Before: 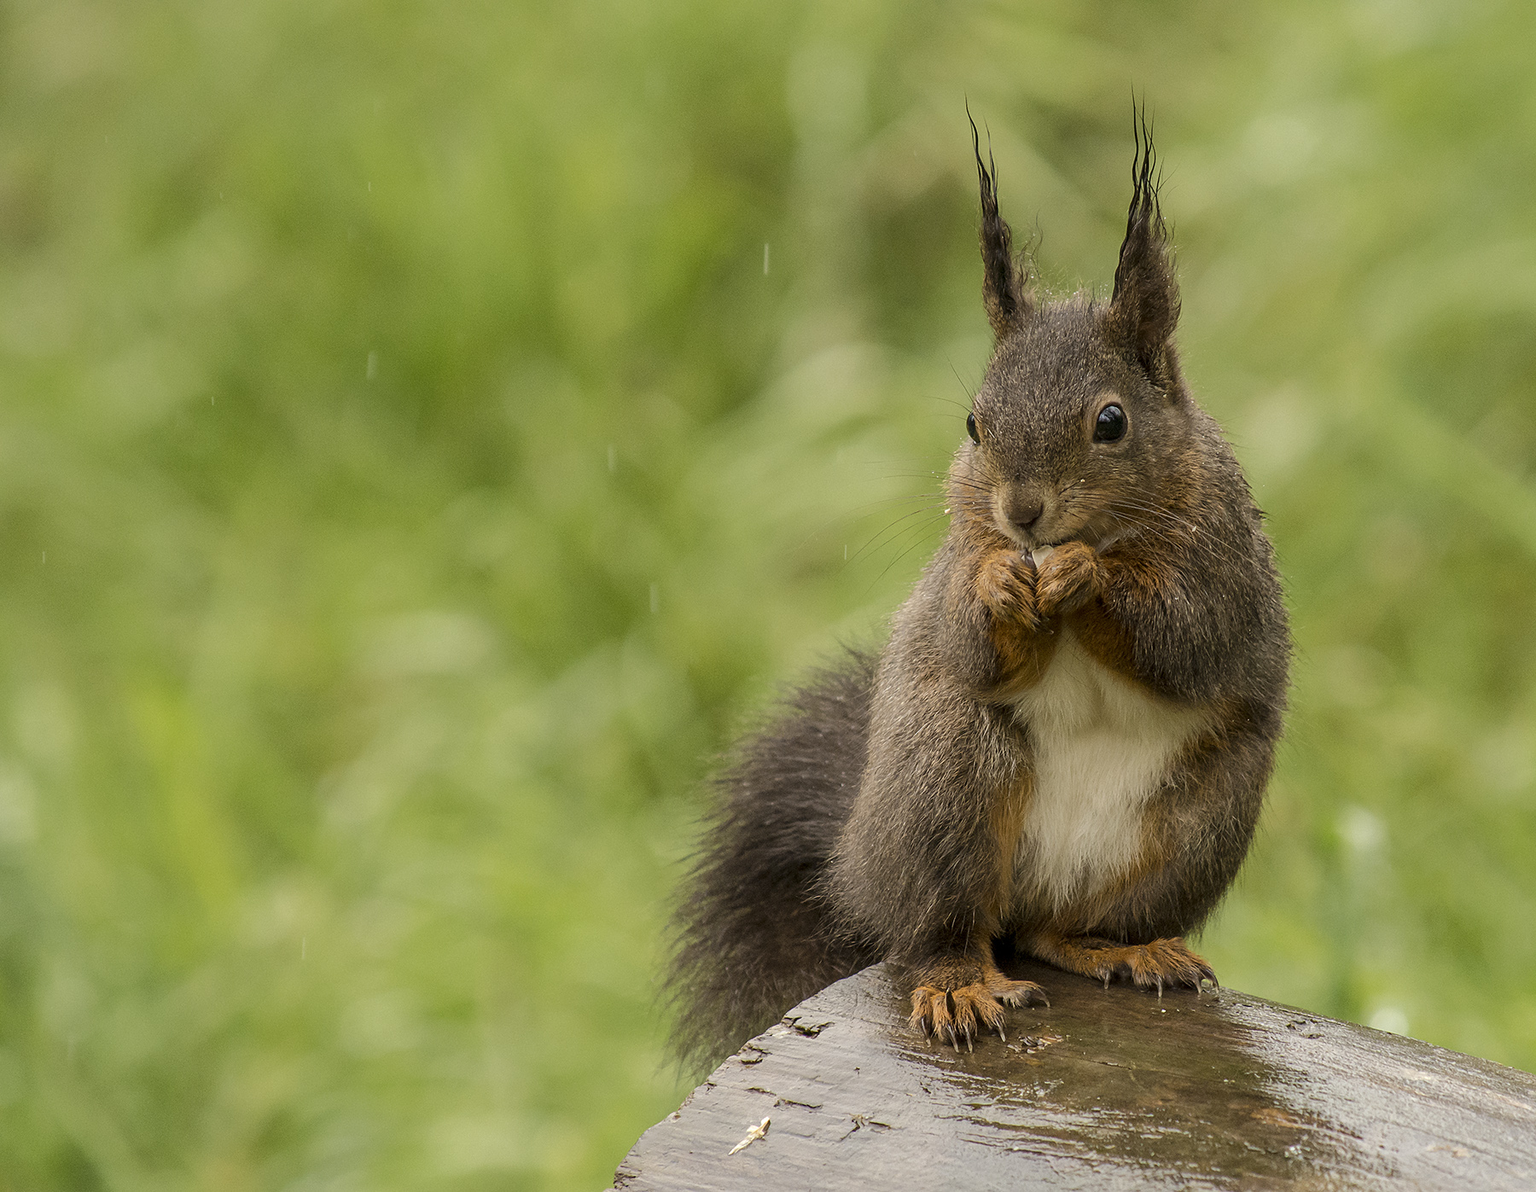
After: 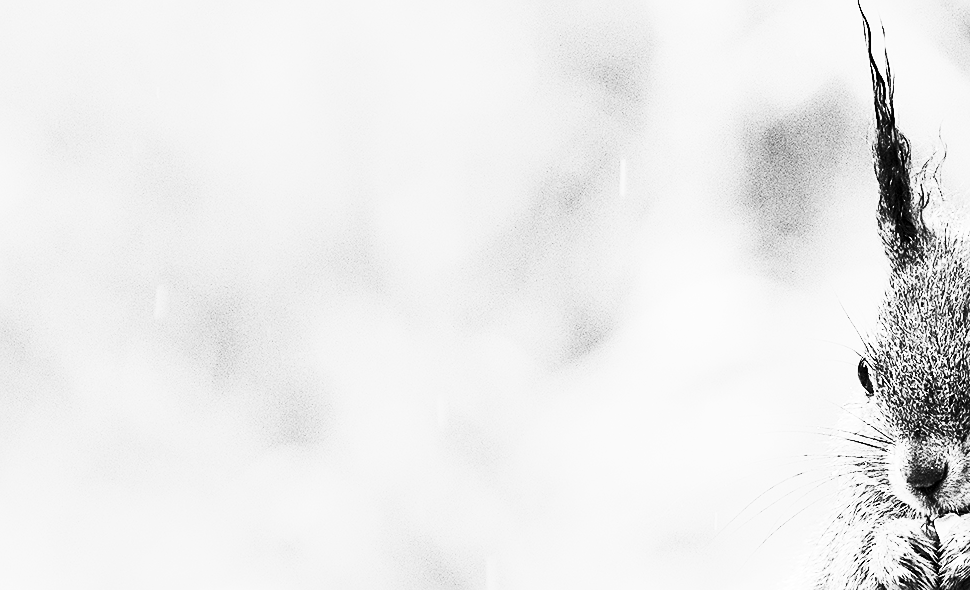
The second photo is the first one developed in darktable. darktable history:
crop: left 15.306%, top 9.065%, right 30.789%, bottom 48.638%
monochrome: on, module defaults
sharpen: on, module defaults
contrast brightness saturation: contrast 0.93, brightness 0.2
exposure: black level correction 0.001, exposure 1.05 EV, compensate exposure bias true, compensate highlight preservation false
